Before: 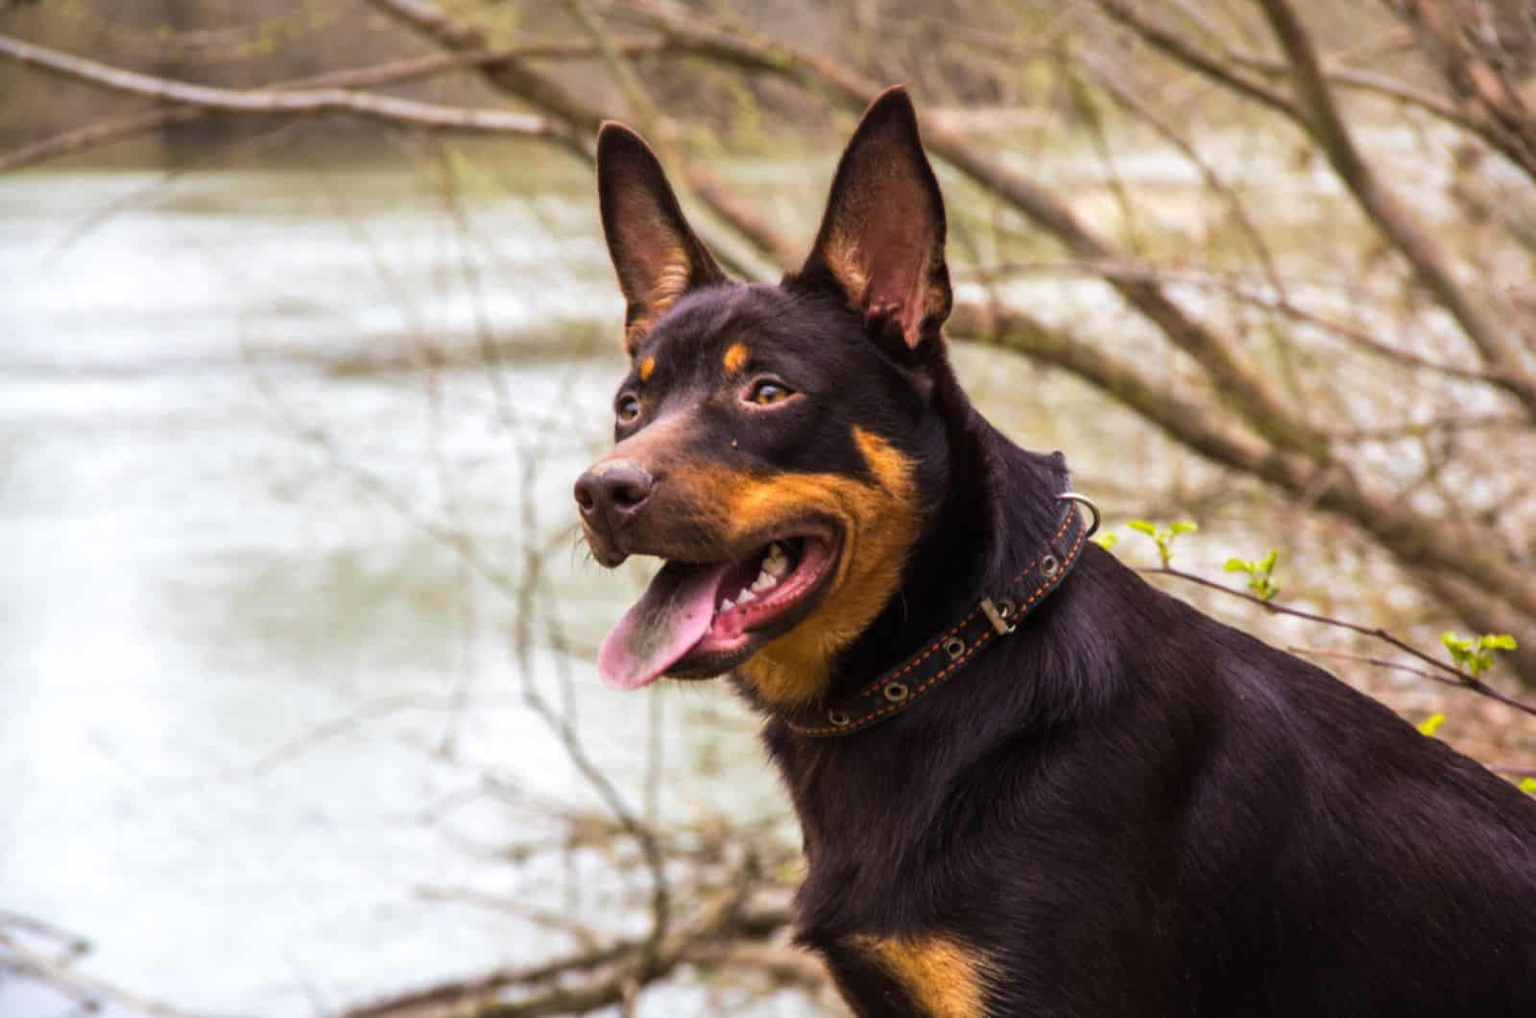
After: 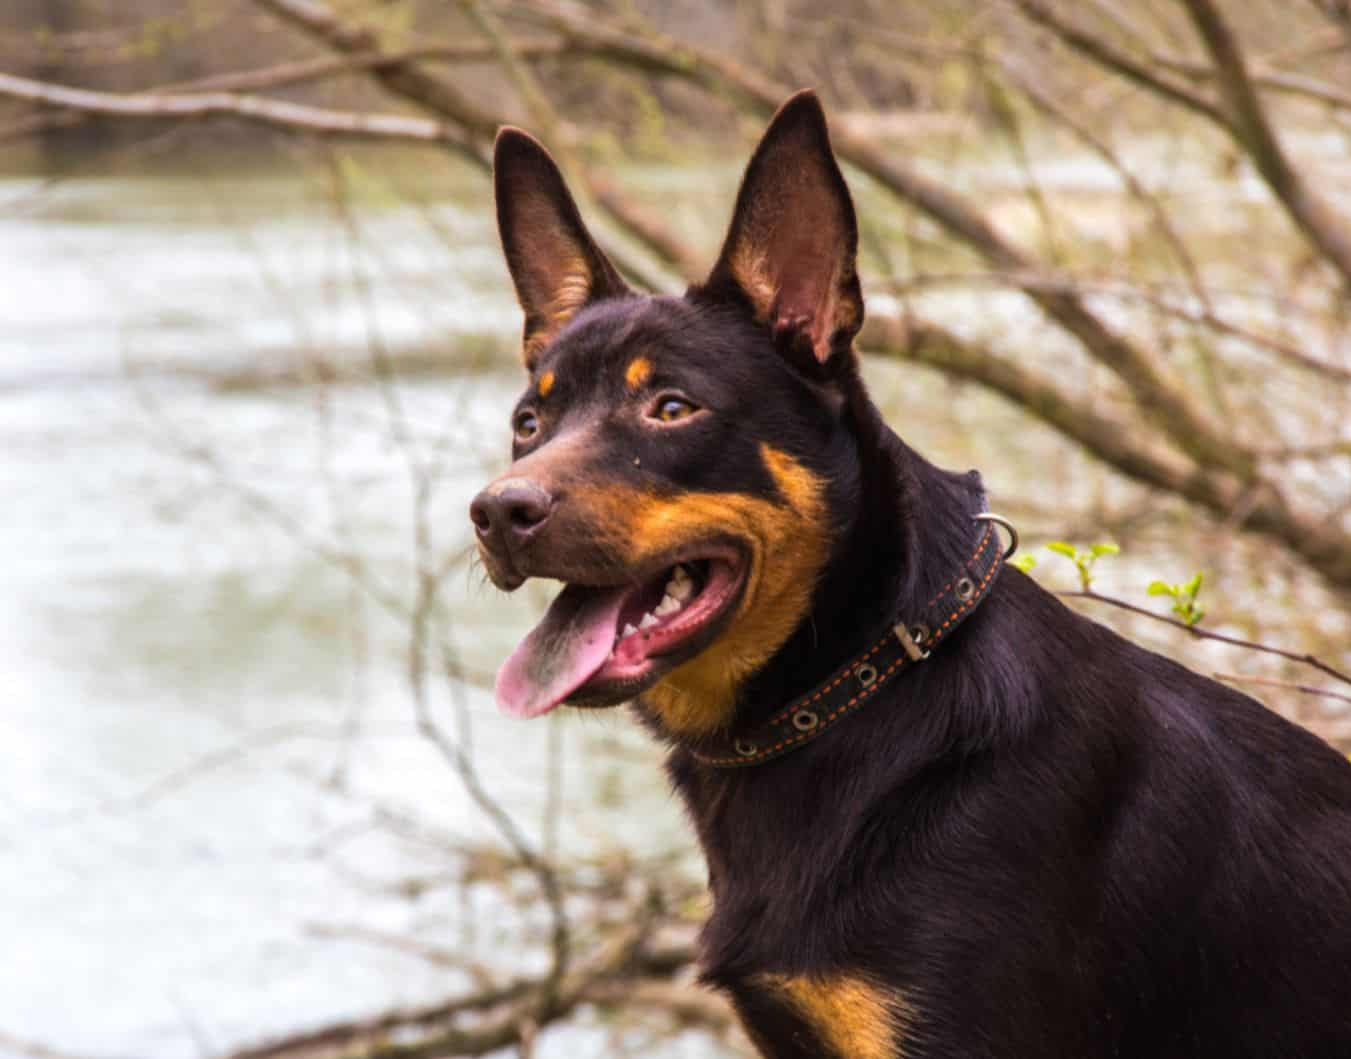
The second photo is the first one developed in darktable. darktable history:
crop: left 8.009%, right 7.515%
color zones: mix -135.62%
